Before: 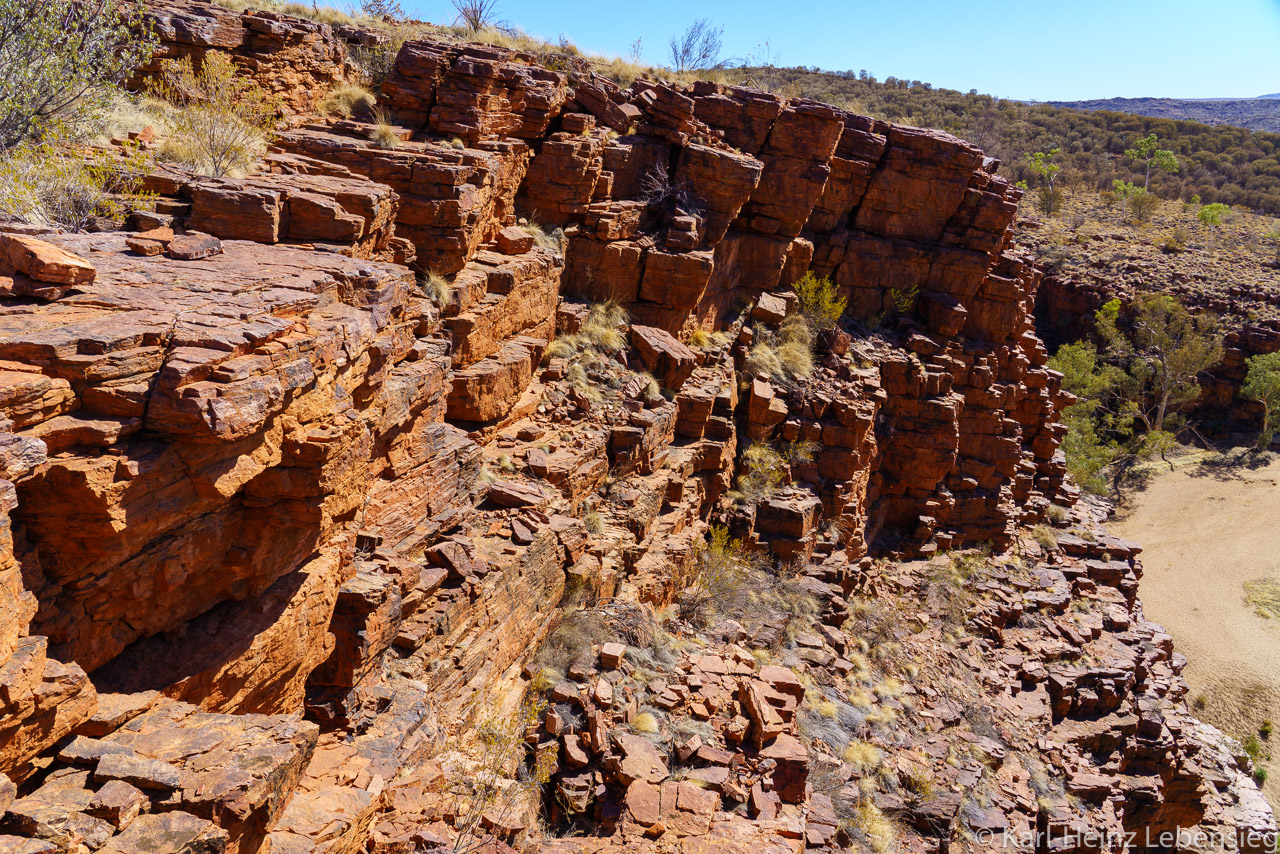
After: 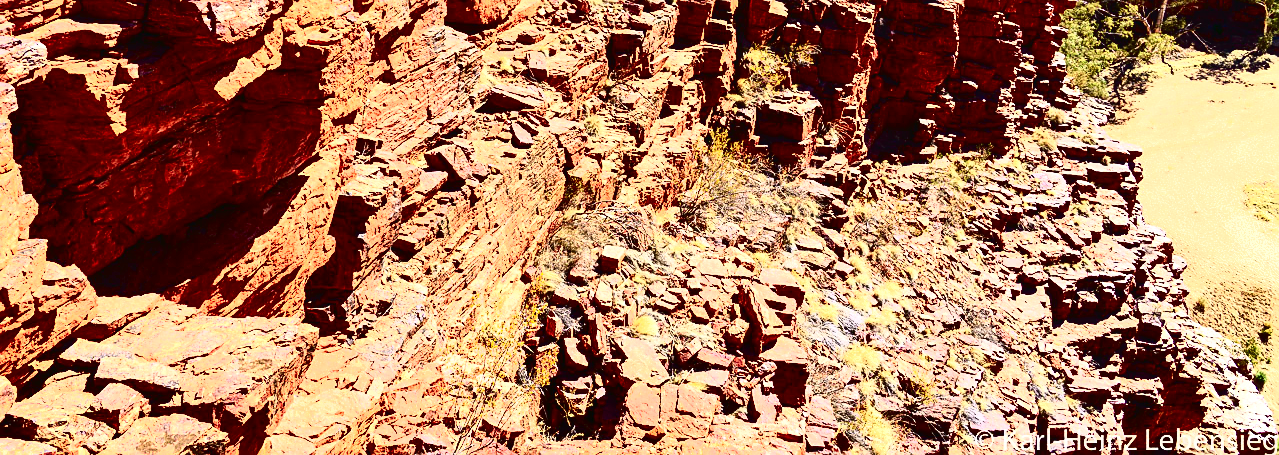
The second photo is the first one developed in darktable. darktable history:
sharpen: on, module defaults
exposure: black level correction 0, exposure 0.898 EV, compensate highlight preservation false
shadows and highlights: low approximation 0.01, soften with gaussian
crop and rotate: top 46.682%, right 0.074%
contrast brightness saturation: contrast 0.336, brightness -0.082, saturation 0.173
local contrast: highlights 101%, shadows 99%, detail 119%, midtone range 0.2
tone curve: curves: ch0 [(0.003, 0.029) (0.037, 0.036) (0.149, 0.117) (0.297, 0.318) (0.422, 0.474) (0.531, 0.6) (0.743, 0.809) (0.889, 0.941) (1, 0.98)]; ch1 [(0, 0) (0.305, 0.325) (0.453, 0.437) (0.482, 0.479) (0.501, 0.5) (0.506, 0.503) (0.564, 0.578) (0.587, 0.625) (0.666, 0.727) (1, 1)]; ch2 [(0, 0) (0.323, 0.277) (0.408, 0.399) (0.45, 0.48) (0.499, 0.502) (0.512, 0.523) (0.57, 0.595) (0.653, 0.671) (0.768, 0.744) (1, 1)], color space Lab, independent channels, preserve colors none
